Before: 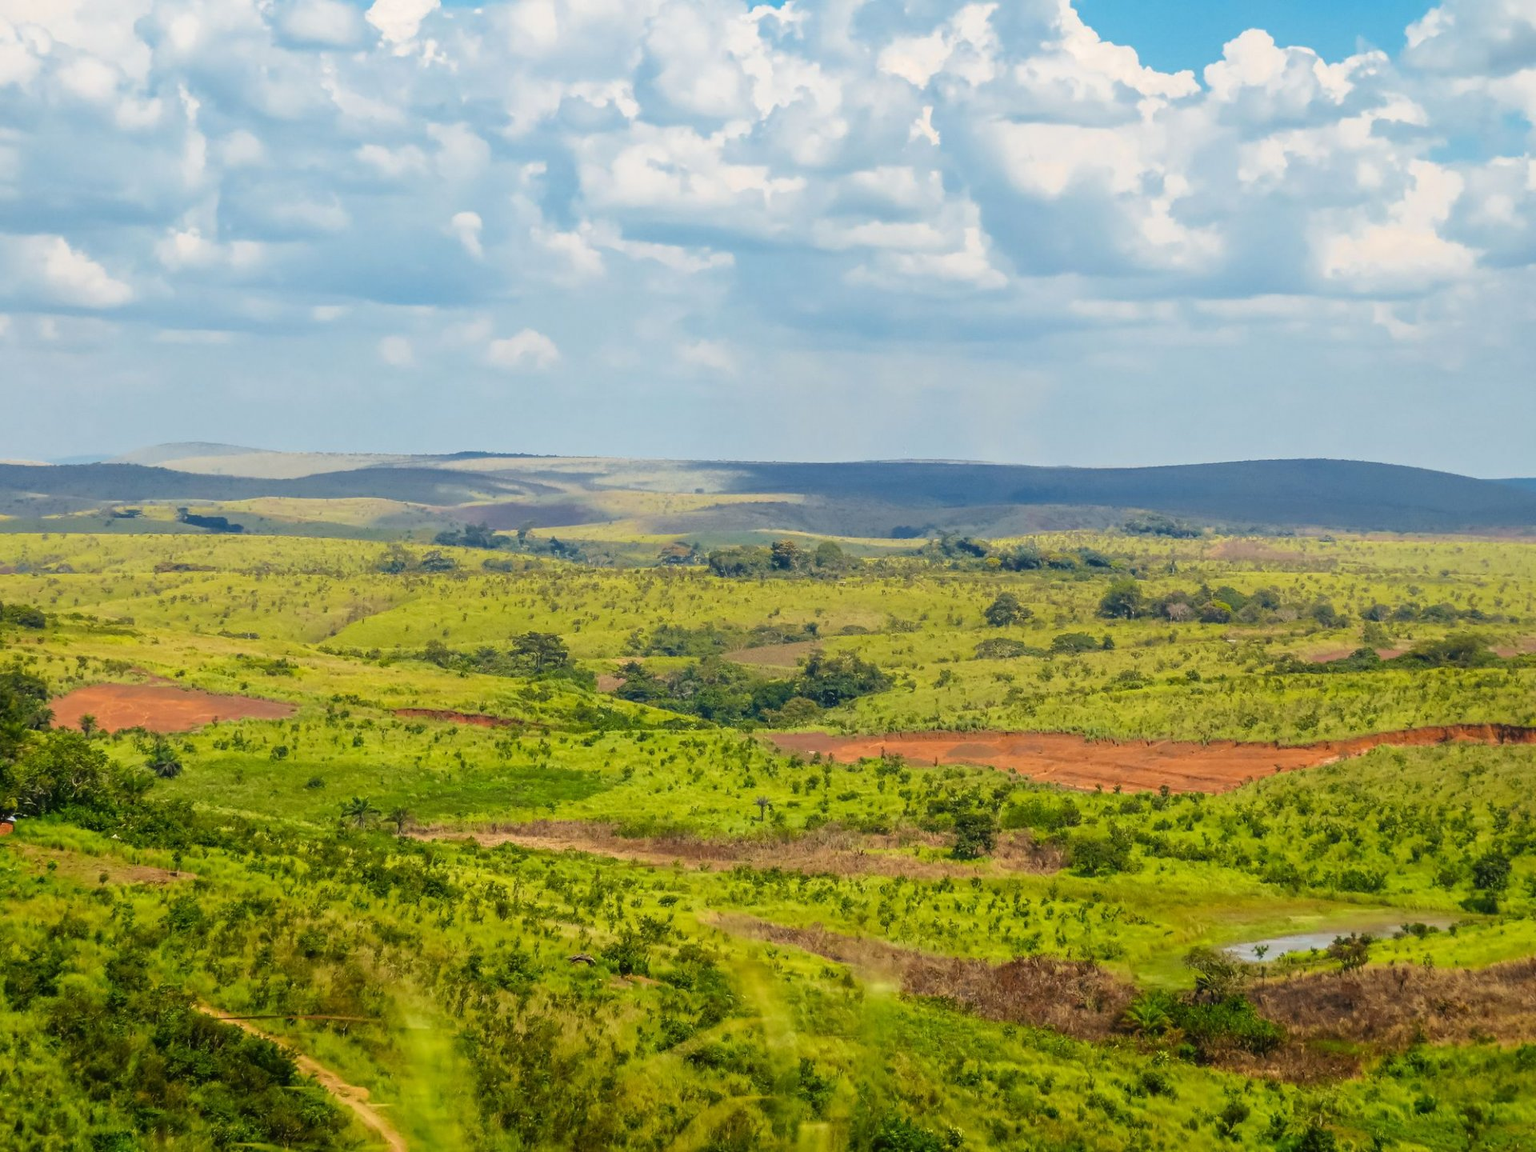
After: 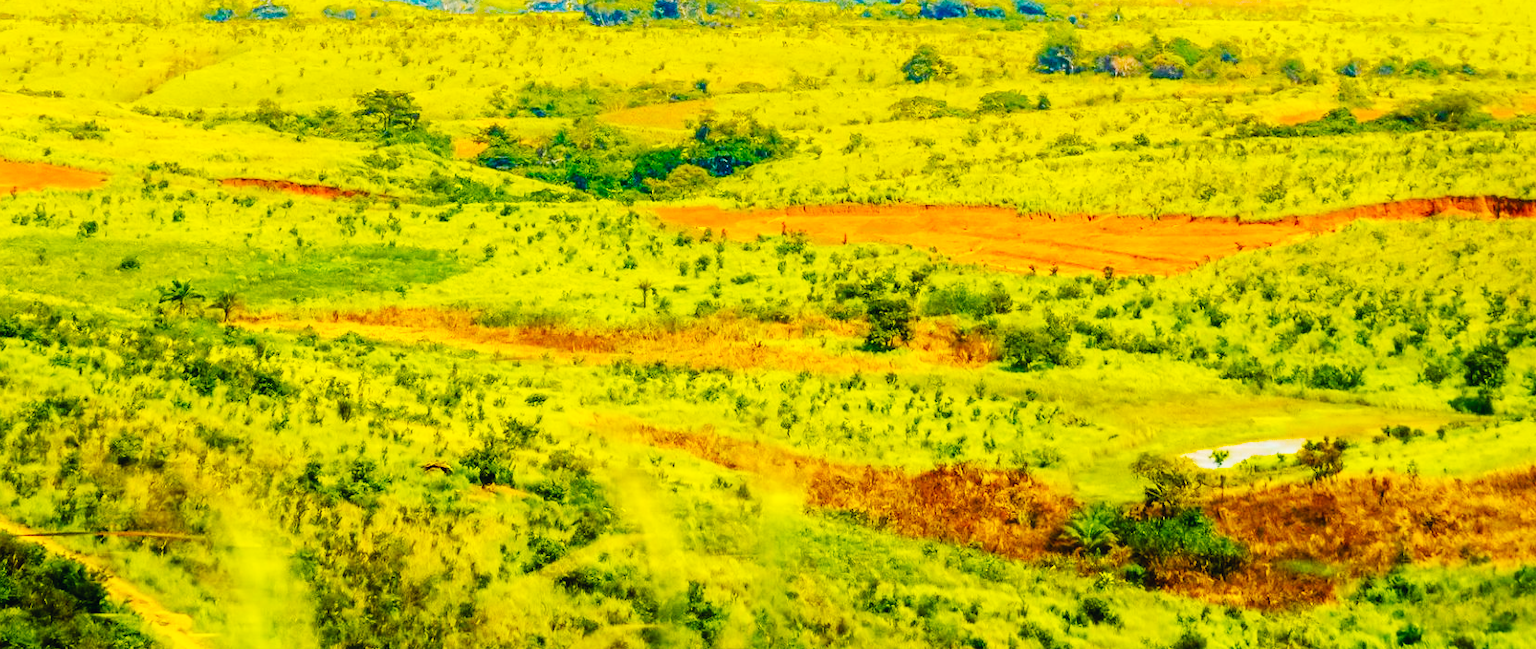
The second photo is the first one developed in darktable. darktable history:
crop and rotate: left 13.256%, top 48.128%, bottom 2.923%
base curve: curves: ch0 [(0, 0.003) (0.001, 0.002) (0.006, 0.004) (0.02, 0.022) (0.048, 0.086) (0.094, 0.234) (0.162, 0.431) (0.258, 0.629) (0.385, 0.8) (0.548, 0.918) (0.751, 0.988) (1, 1)], preserve colors none
color balance rgb: highlights gain › chroma 2.04%, highlights gain › hue 62.77°, linear chroma grading › highlights 98.897%, linear chroma grading › global chroma 23.666%, perceptual saturation grading › global saturation 37.314%, perceptual saturation grading › shadows 36.035%
